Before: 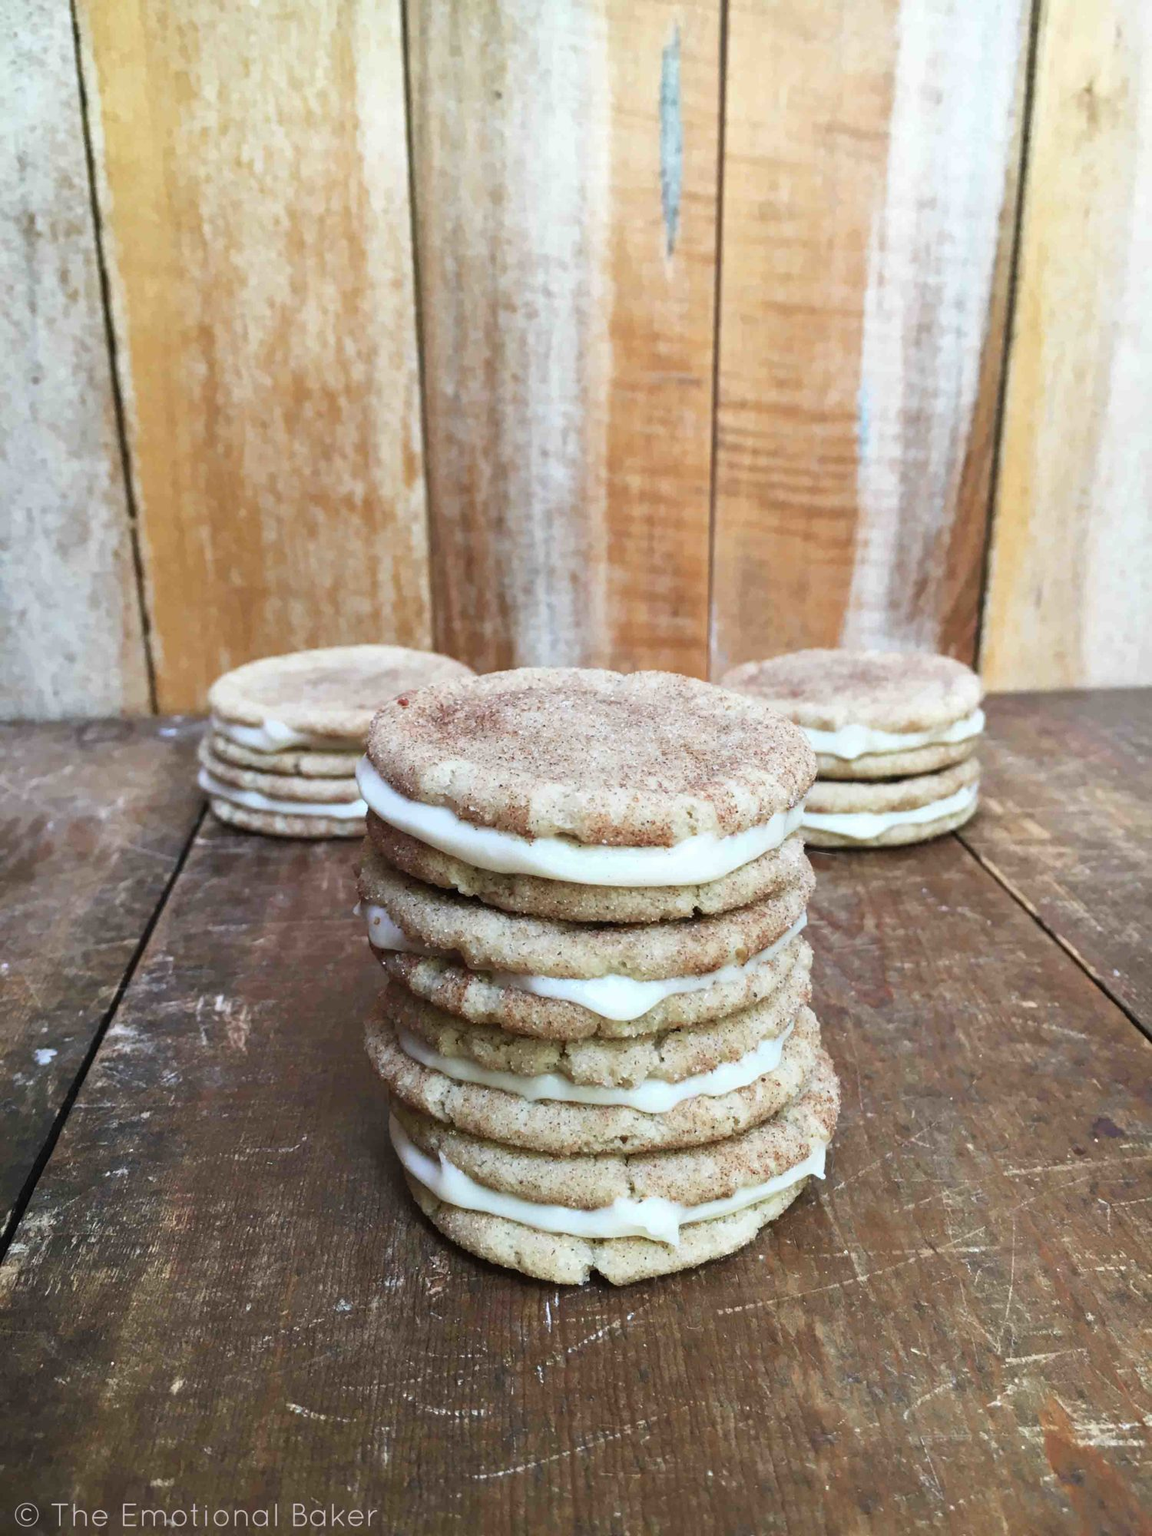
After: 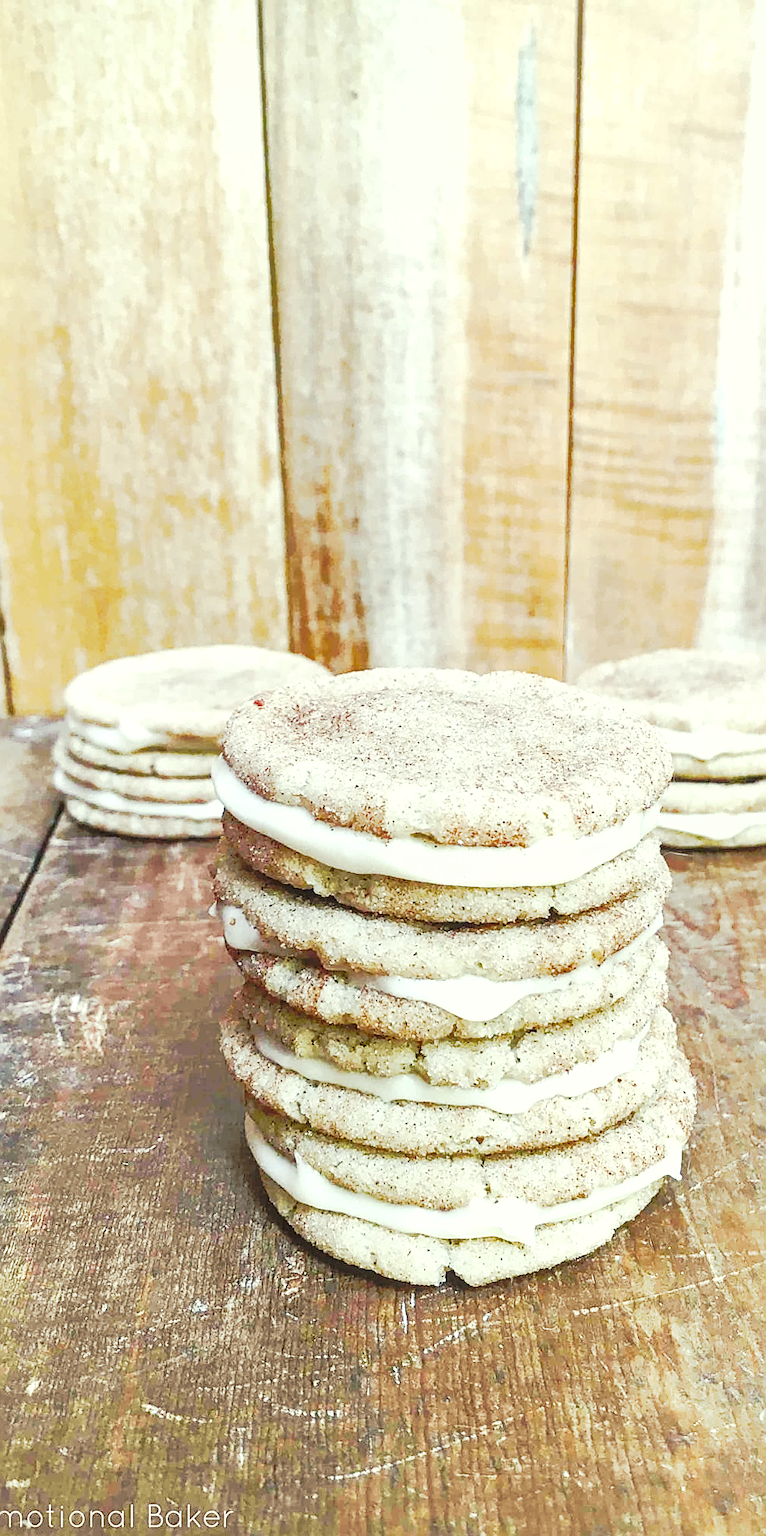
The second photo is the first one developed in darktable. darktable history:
exposure: black level correction 0, exposure 1.967 EV, compensate highlight preservation false
local contrast: on, module defaults
sharpen: radius 1.424, amount 1.25, threshold 0.732
crop and rotate: left 12.597%, right 20.811%
color correction: highlights a* -4.31, highlights b* 6.87
shadows and highlights: on, module defaults
tone curve: curves: ch0 [(0, 0.032) (0.094, 0.08) (0.265, 0.208) (0.41, 0.417) (0.498, 0.496) (0.638, 0.673) (0.819, 0.841) (0.96, 0.899)]; ch1 [(0, 0) (0.161, 0.092) (0.37, 0.302) (0.417, 0.434) (0.495, 0.504) (0.576, 0.589) (0.725, 0.765) (1, 1)]; ch2 [(0, 0) (0.352, 0.403) (0.45, 0.469) (0.521, 0.515) (0.59, 0.579) (1, 1)], preserve colors none
